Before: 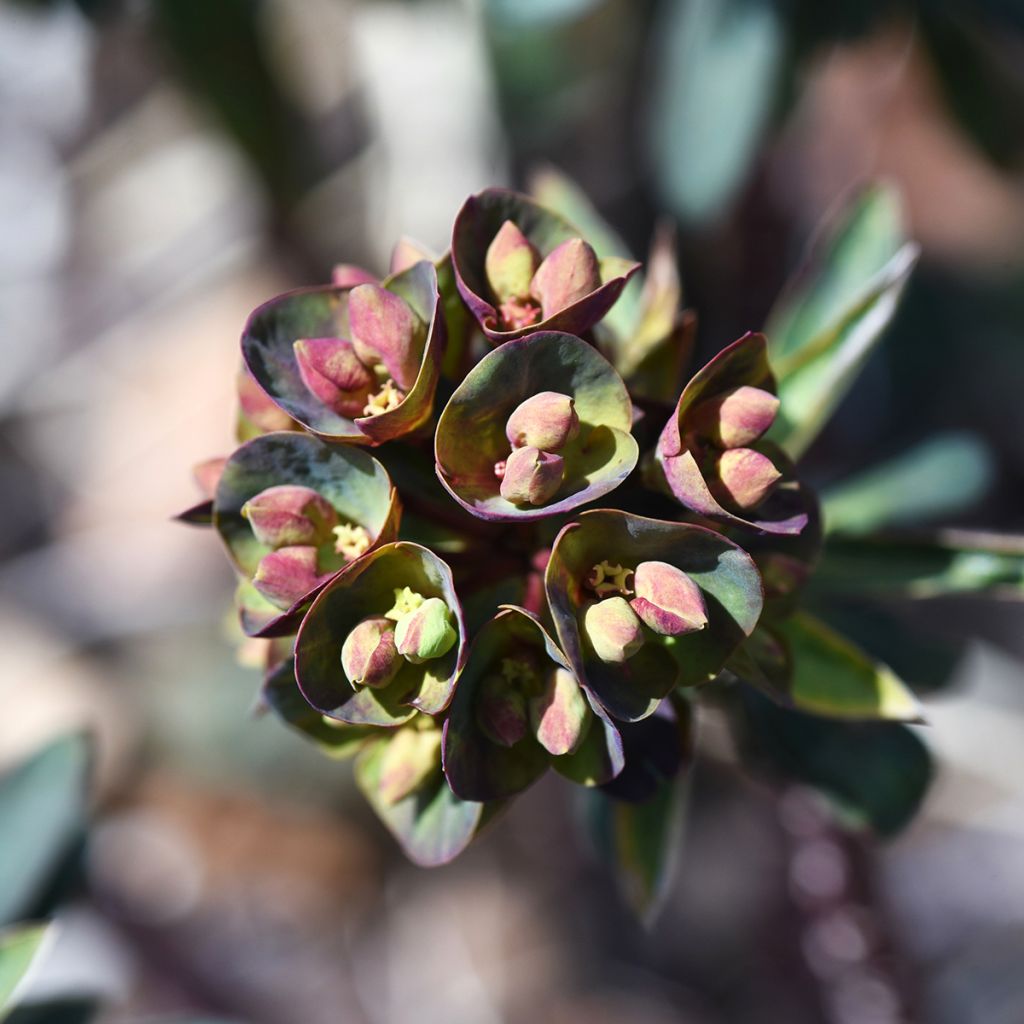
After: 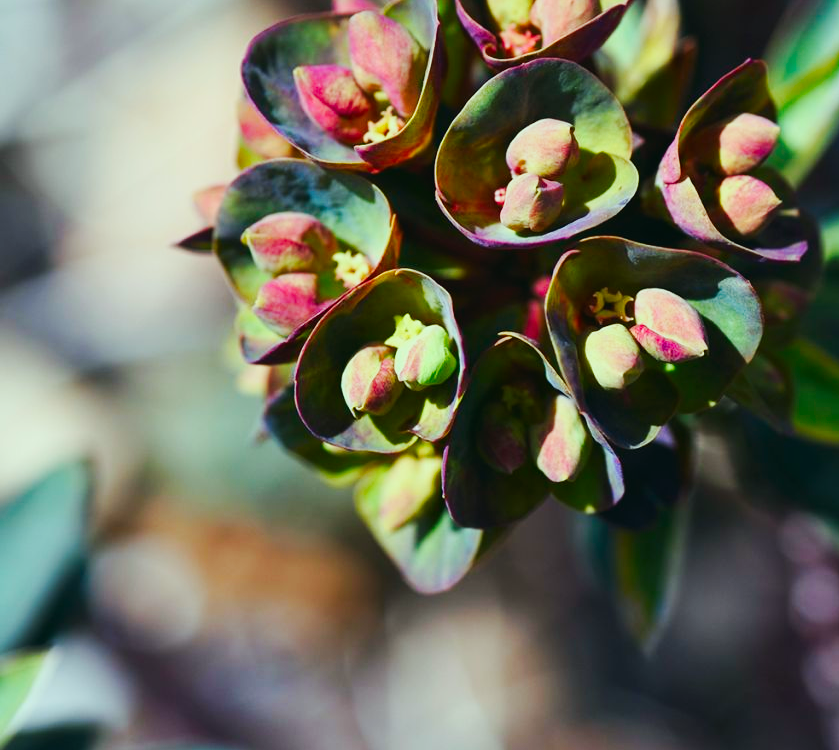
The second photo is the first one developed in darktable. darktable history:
crop: top 26.718%, right 18.029%
tone curve: curves: ch0 [(0, 0.02) (0.063, 0.058) (0.262, 0.243) (0.447, 0.468) (0.544, 0.596) (0.805, 0.823) (1, 0.952)]; ch1 [(0, 0) (0.339, 0.31) (0.417, 0.401) (0.452, 0.455) (0.482, 0.483) (0.502, 0.499) (0.517, 0.506) (0.55, 0.542) (0.588, 0.604) (0.729, 0.782) (1, 1)]; ch2 [(0, 0) (0.346, 0.34) (0.431, 0.45) (0.485, 0.487) (0.5, 0.496) (0.527, 0.526) (0.56, 0.574) (0.613, 0.642) (0.679, 0.703) (1, 1)], preserve colors none
color correction: highlights a* -7.42, highlights b* 1.46, shadows a* -2.83, saturation 1.44
